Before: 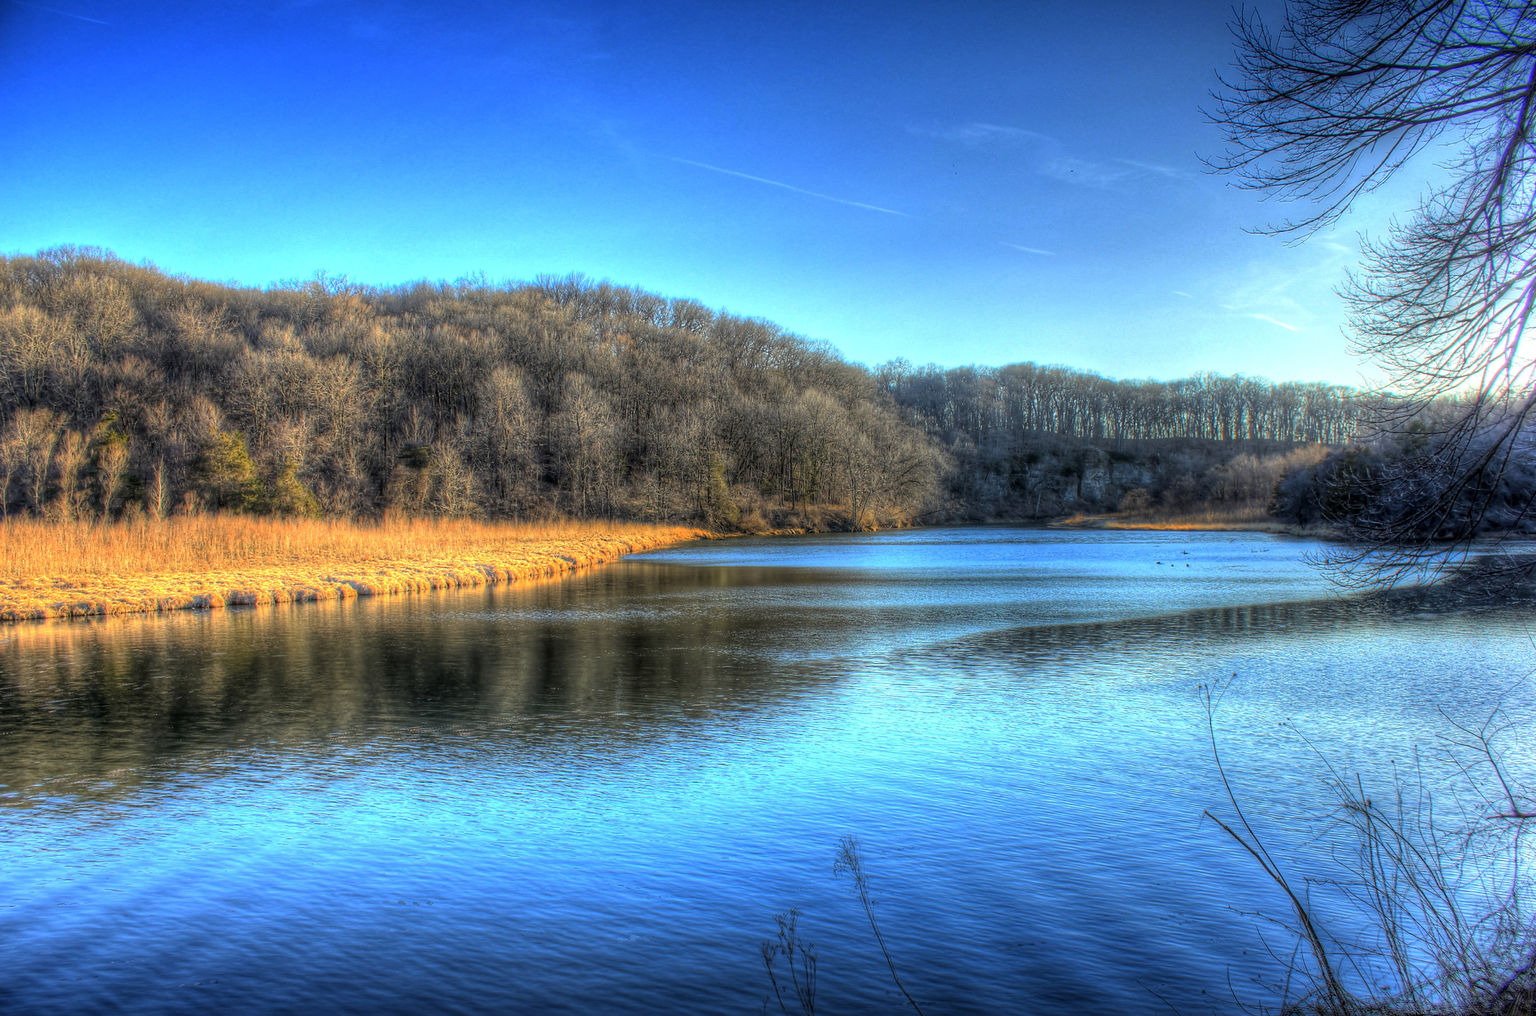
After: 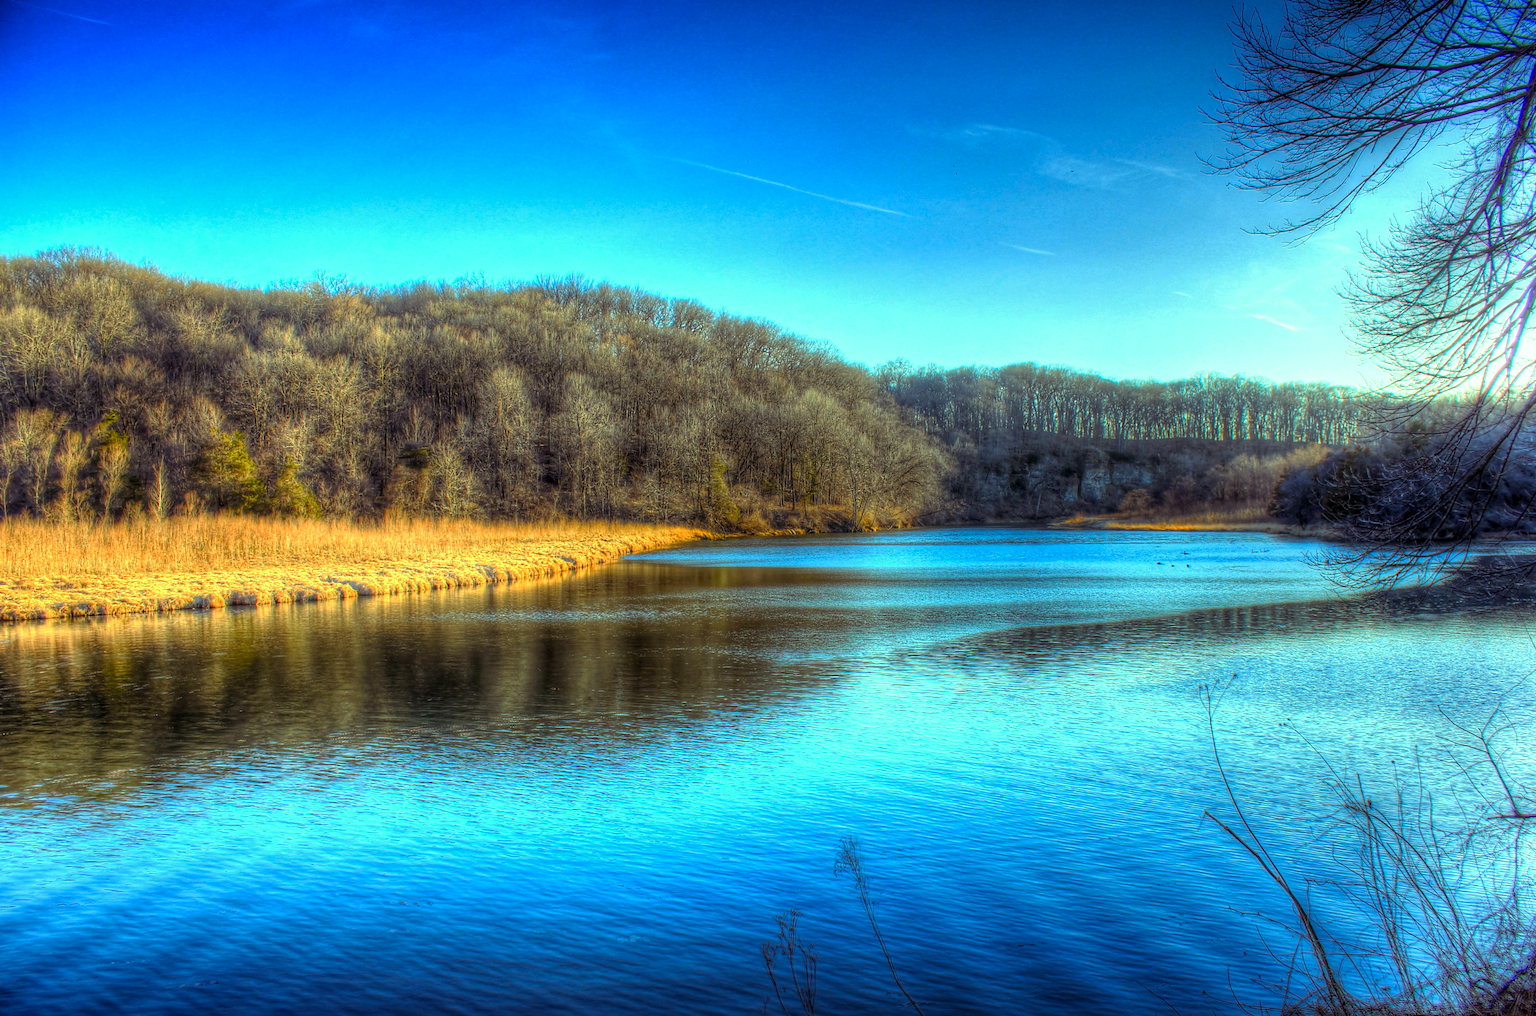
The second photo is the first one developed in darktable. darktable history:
color balance rgb: shadows lift › chroma 4.644%, shadows lift › hue 26.67°, highlights gain › luminance 15.296%, highlights gain › chroma 6.895%, highlights gain › hue 123.54°, perceptual saturation grading › global saturation 20%, perceptual saturation grading › highlights -25.331%, perceptual saturation grading › shadows 49.356%
color zones: mix 41.86%
